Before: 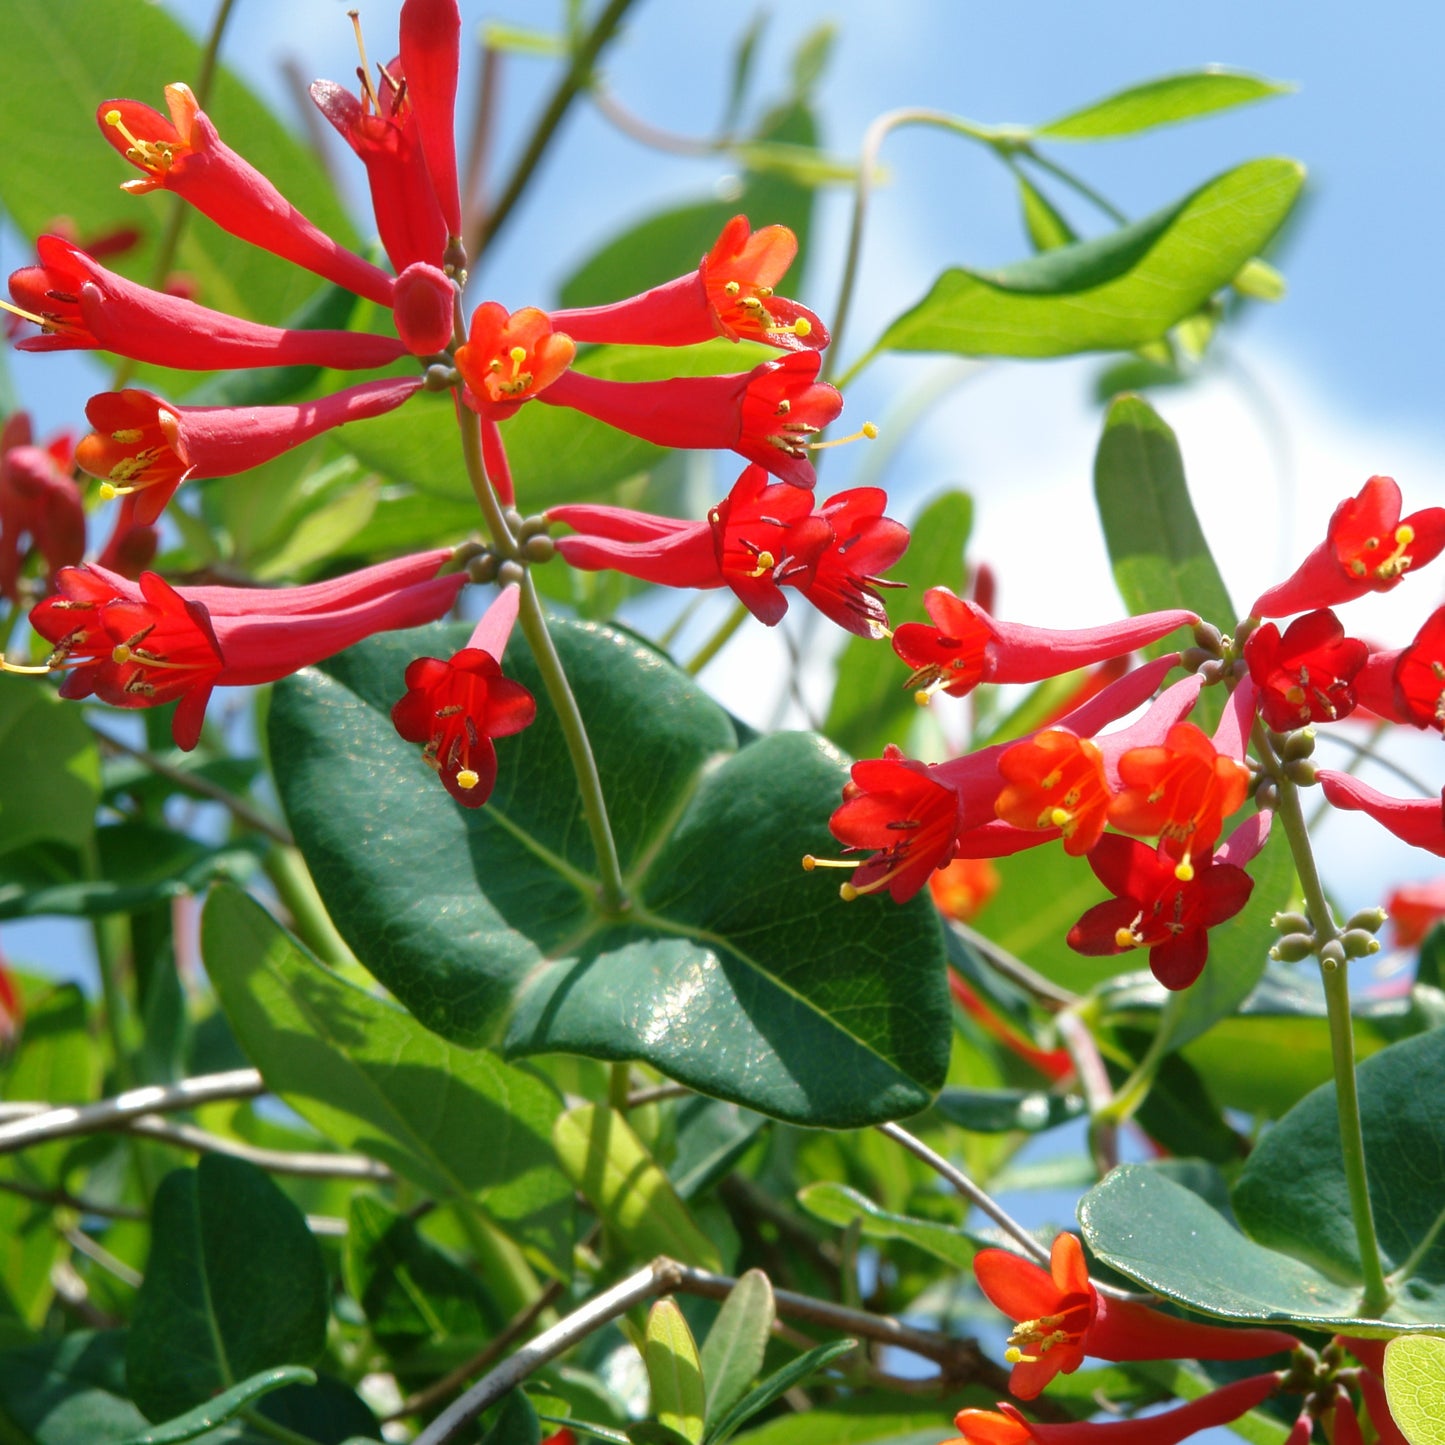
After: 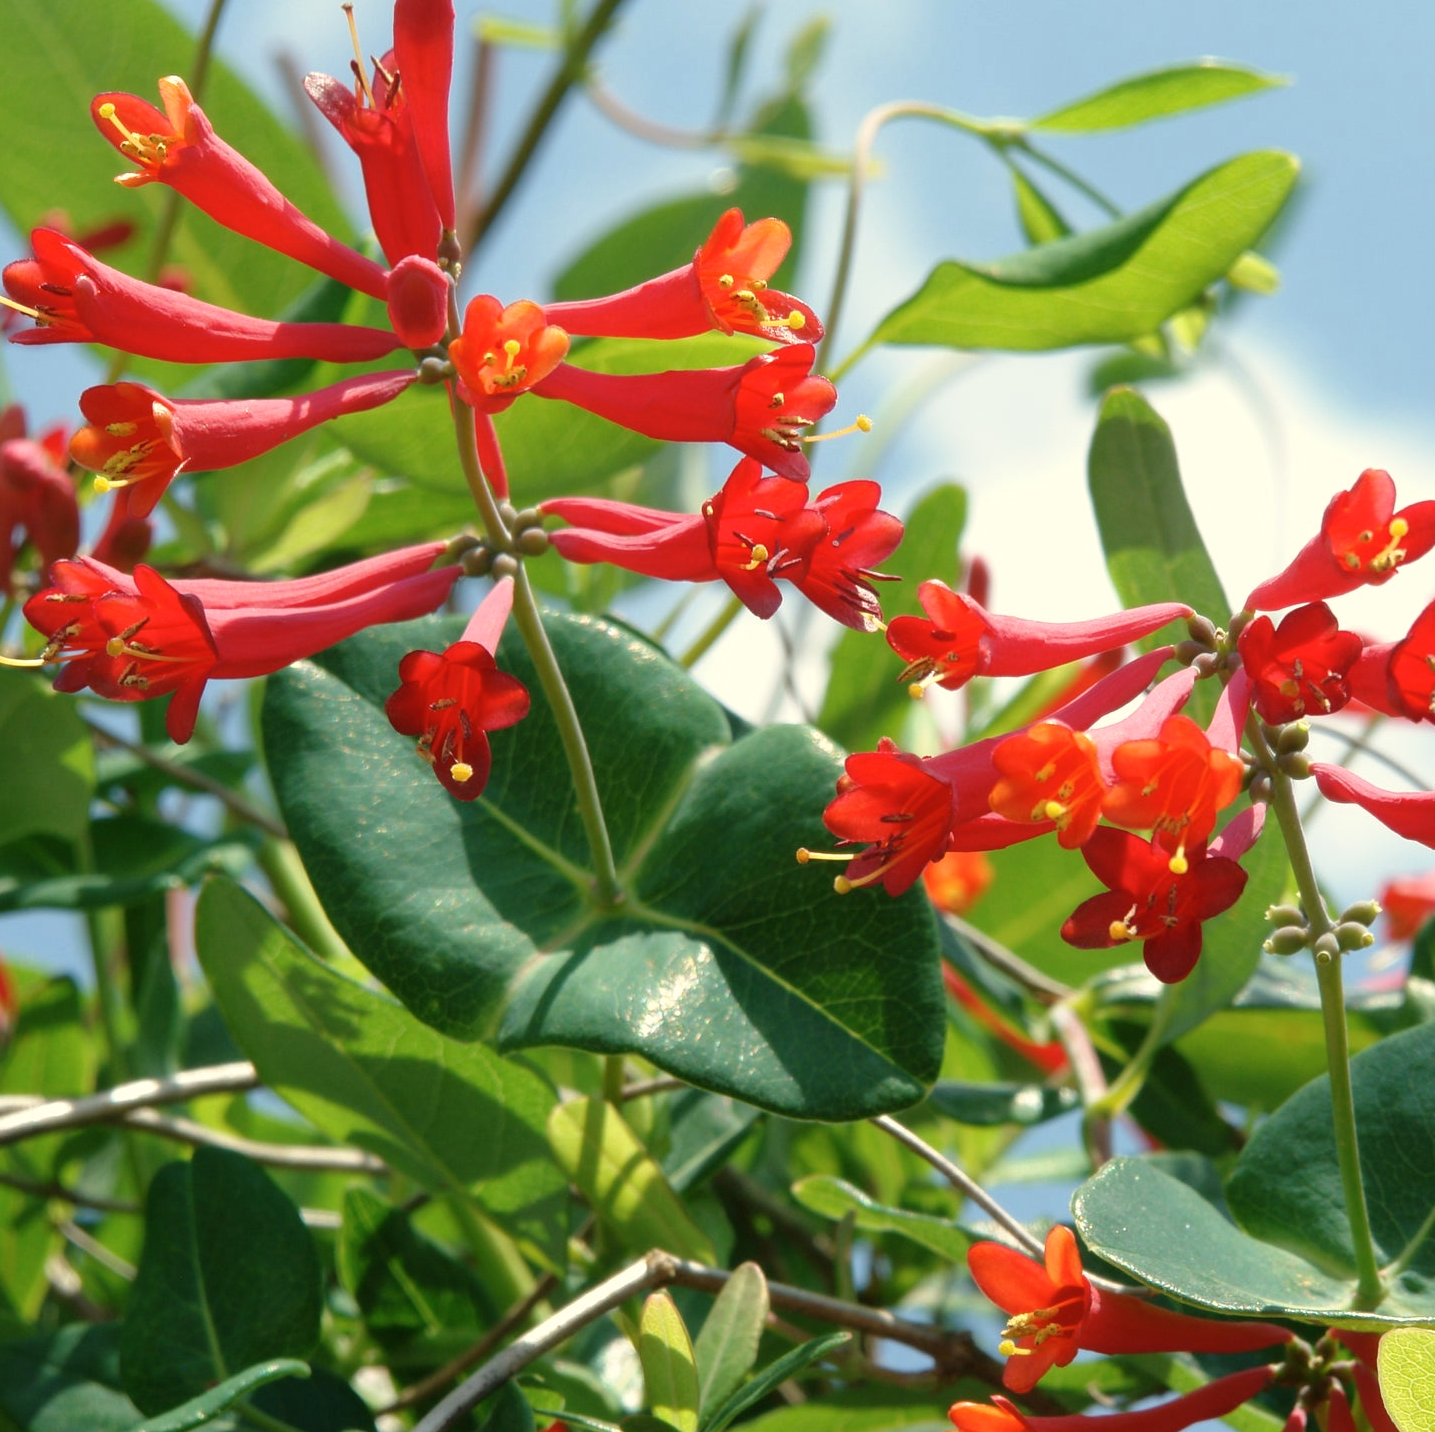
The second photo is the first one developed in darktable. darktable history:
white balance: red 1.029, blue 0.92
crop: left 0.434%, top 0.485%, right 0.244%, bottom 0.386%
contrast brightness saturation: saturation -0.05
